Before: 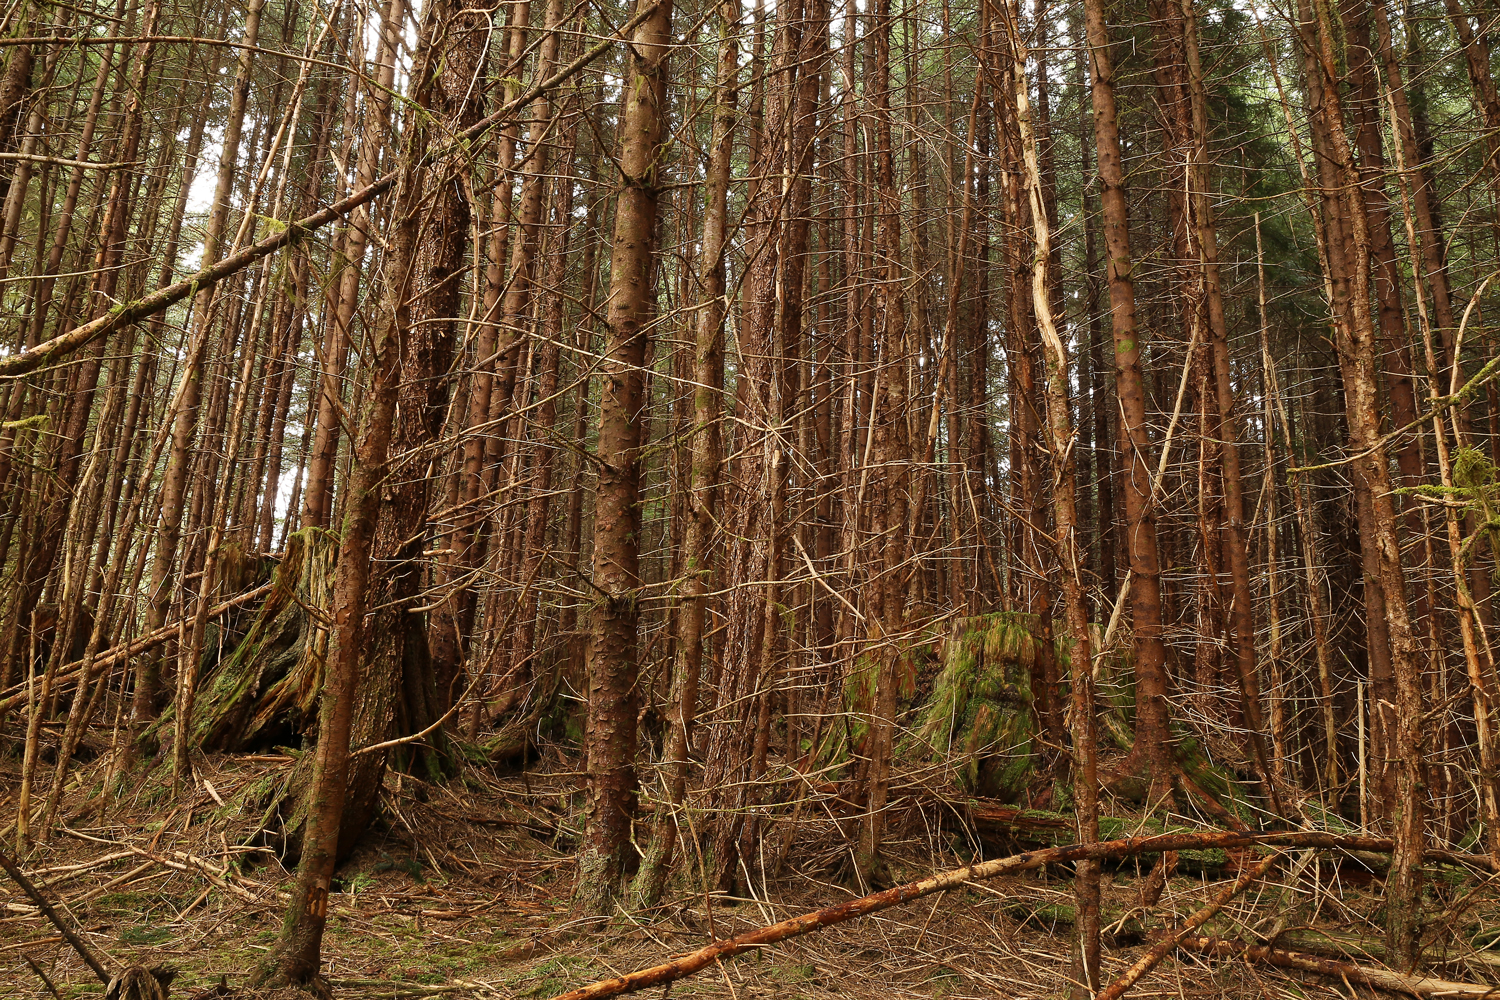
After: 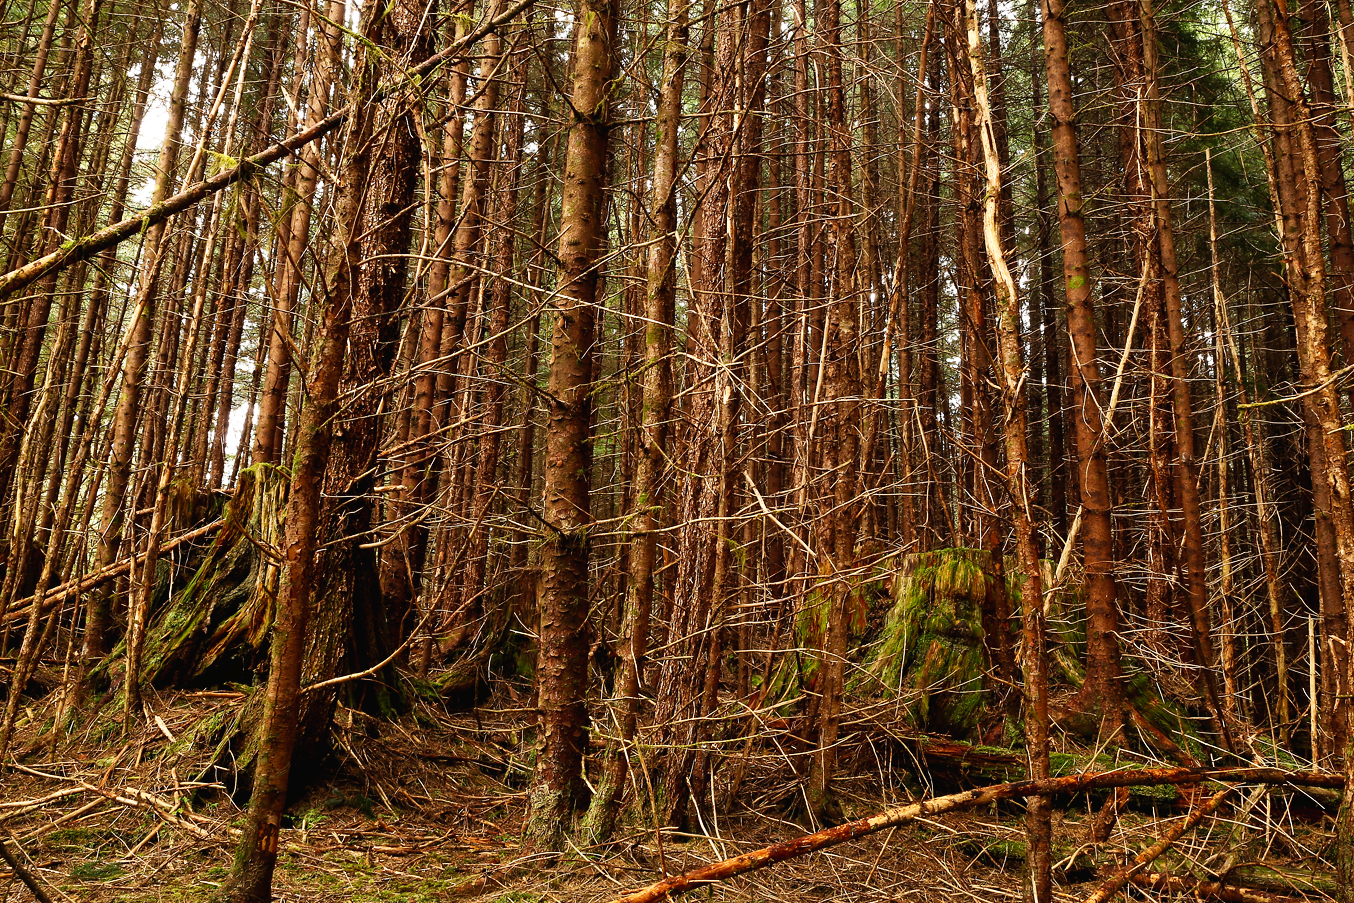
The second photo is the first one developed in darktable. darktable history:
crop: left 3.305%, top 6.436%, right 6.389%, bottom 3.258%
tone curve: curves: ch0 [(0, 0) (0.003, 0.016) (0.011, 0.016) (0.025, 0.016) (0.044, 0.017) (0.069, 0.026) (0.1, 0.044) (0.136, 0.074) (0.177, 0.121) (0.224, 0.183) (0.277, 0.248) (0.335, 0.326) (0.399, 0.413) (0.468, 0.511) (0.543, 0.612) (0.623, 0.717) (0.709, 0.818) (0.801, 0.911) (0.898, 0.979) (1, 1)], preserve colors none
